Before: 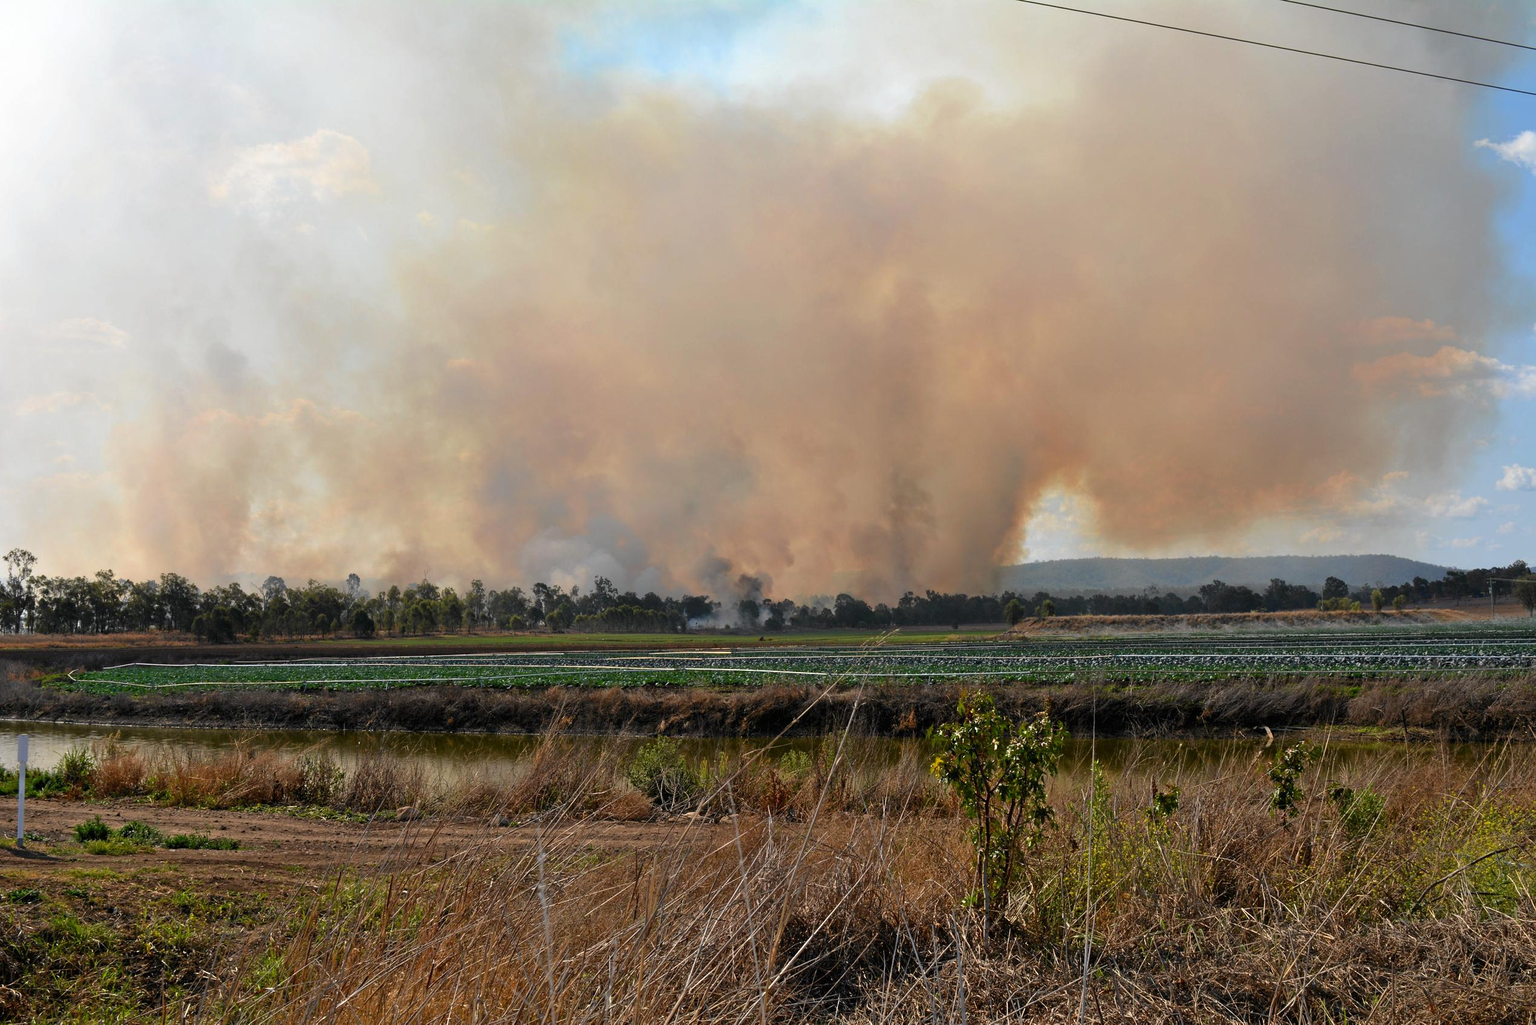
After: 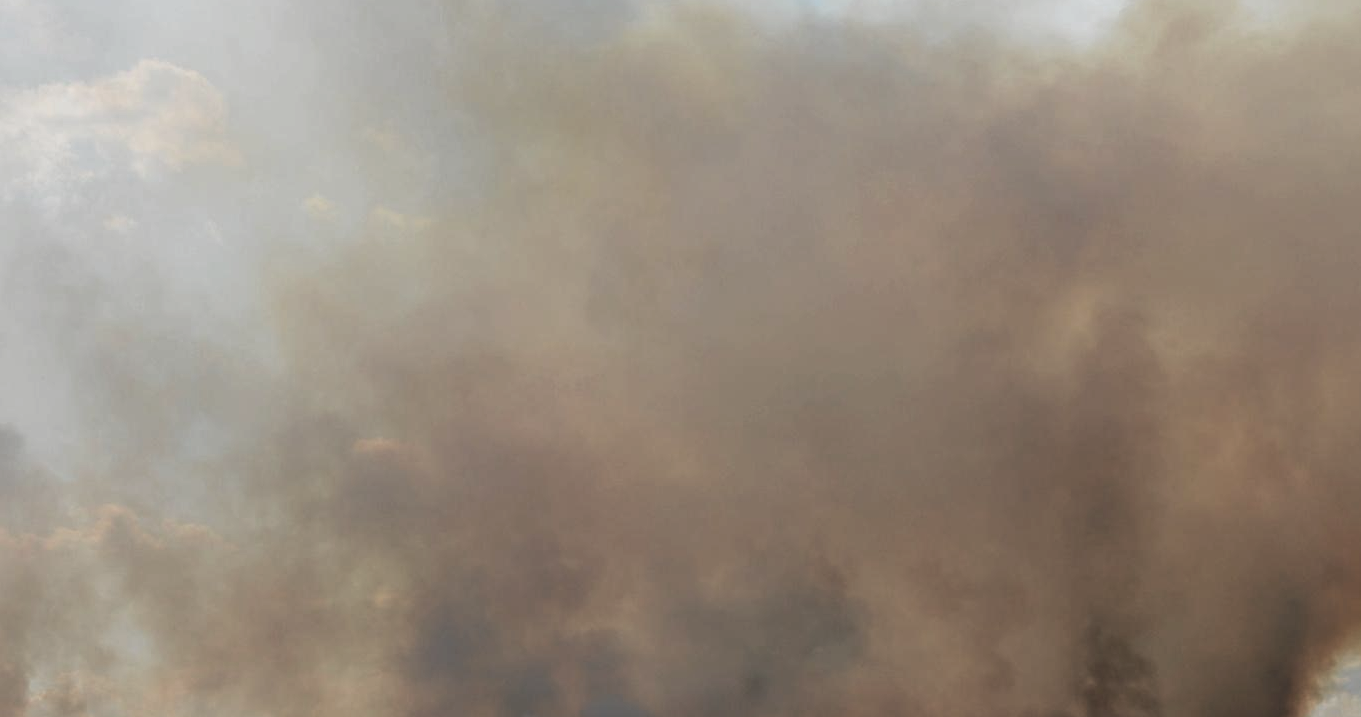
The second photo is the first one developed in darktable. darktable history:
filmic rgb: black relative exposure -8.18 EV, white relative exposure 2.21 EV, threshold 3 EV, hardness 7.09, latitude 86.01%, contrast 1.698, highlights saturation mix -4.23%, shadows ↔ highlights balance -1.95%, color science v4 (2020), enable highlight reconstruction true
contrast brightness saturation: saturation -0.054
exposure: exposure -0.918 EV, compensate exposure bias true, compensate highlight preservation false
crop: left 15.192%, top 9.109%, right 31.161%, bottom 48.491%
